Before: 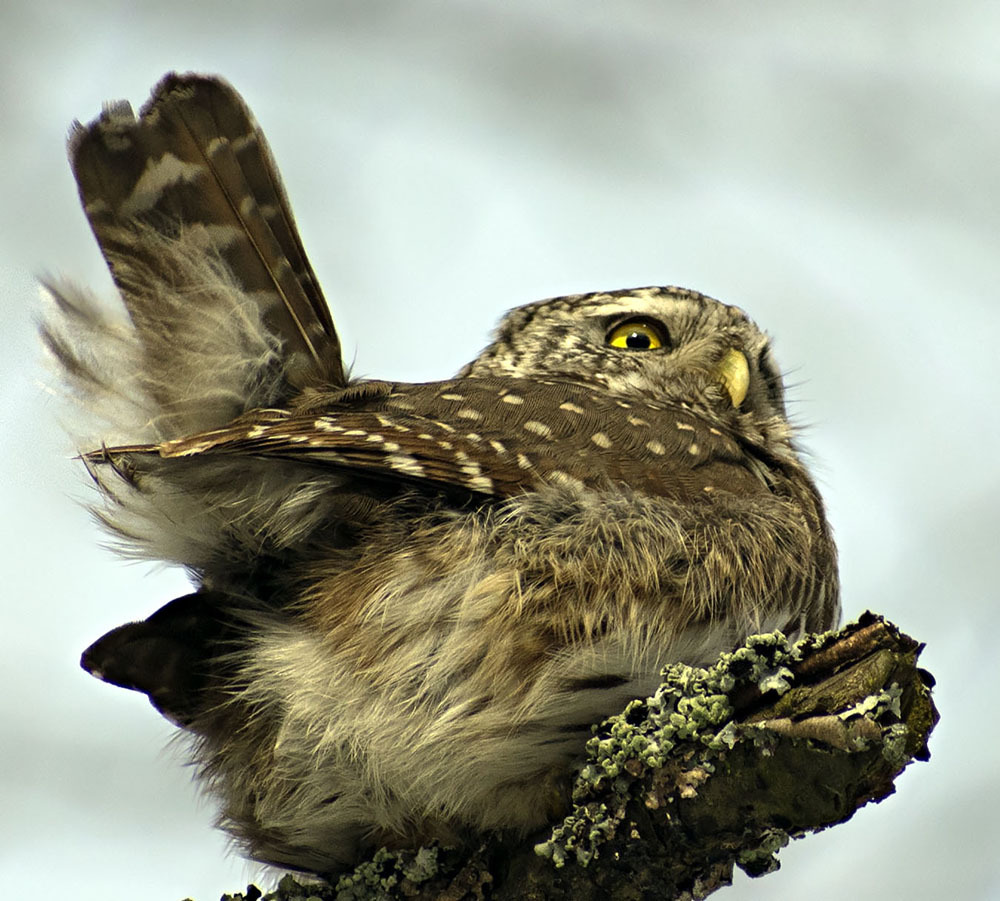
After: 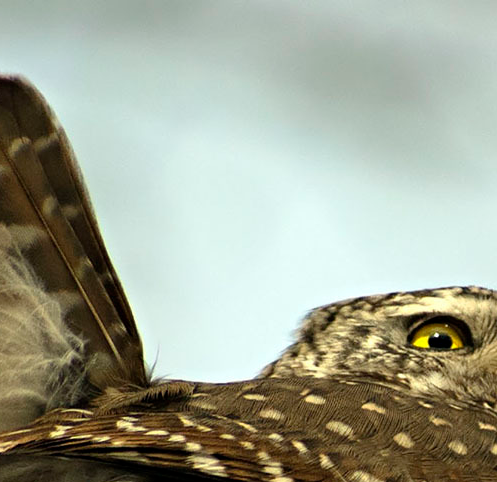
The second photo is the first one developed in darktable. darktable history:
crop: left 19.887%, right 30.391%, bottom 46.41%
